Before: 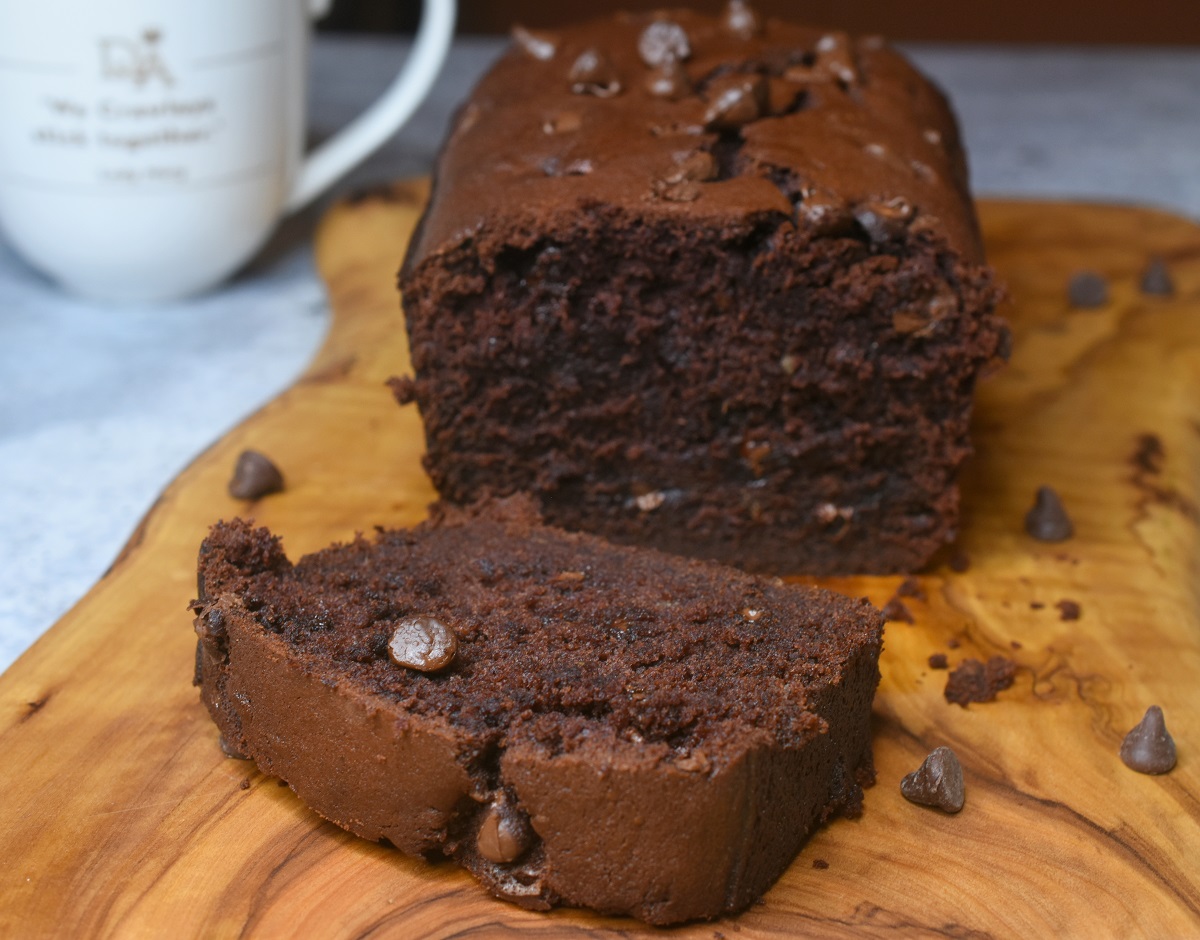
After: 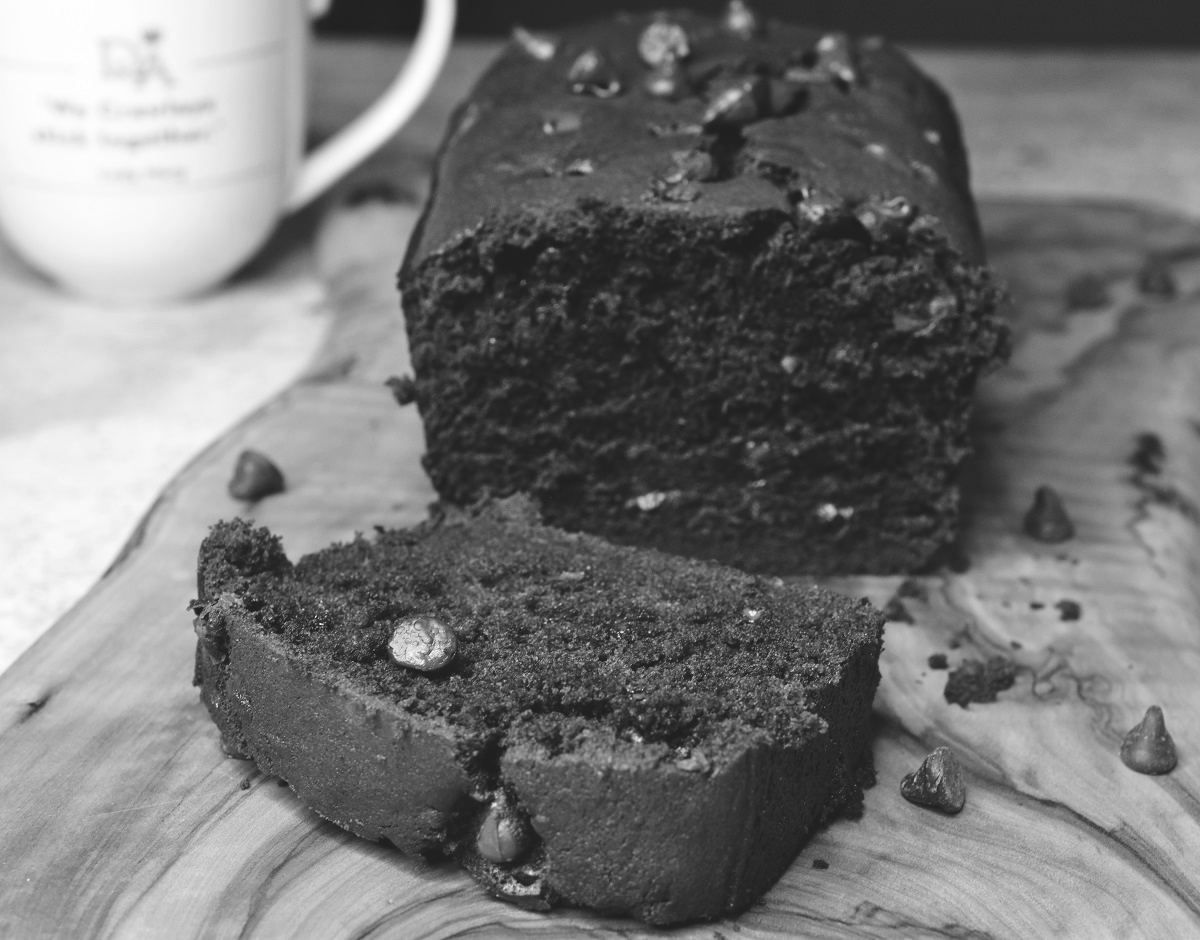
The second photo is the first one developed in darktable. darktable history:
base curve: exposure shift 0, preserve colors none
levels: mode automatic
tone equalizer: -8 EV 0.25 EV, -7 EV 0.417 EV, -6 EV 0.417 EV, -5 EV 0.25 EV, -3 EV -0.25 EV, -2 EV -0.417 EV, -1 EV -0.417 EV, +0 EV -0.25 EV, edges refinement/feathering 500, mask exposure compensation -1.57 EV, preserve details guided filter
monochrome: on, module defaults
tone curve: curves: ch0 [(0, 0) (0.003, 0.108) (0.011, 0.108) (0.025, 0.108) (0.044, 0.113) (0.069, 0.113) (0.1, 0.121) (0.136, 0.136) (0.177, 0.16) (0.224, 0.192) (0.277, 0.246) (0.335, 0.324) (0.399, 0.419) (0.468, 0.518) (0.543, 0.622) (0.623, 0.721) (0.709, 0.815) (0.801, 0.893) (0.898, 0.949) (1, 1)], preserve colors none
